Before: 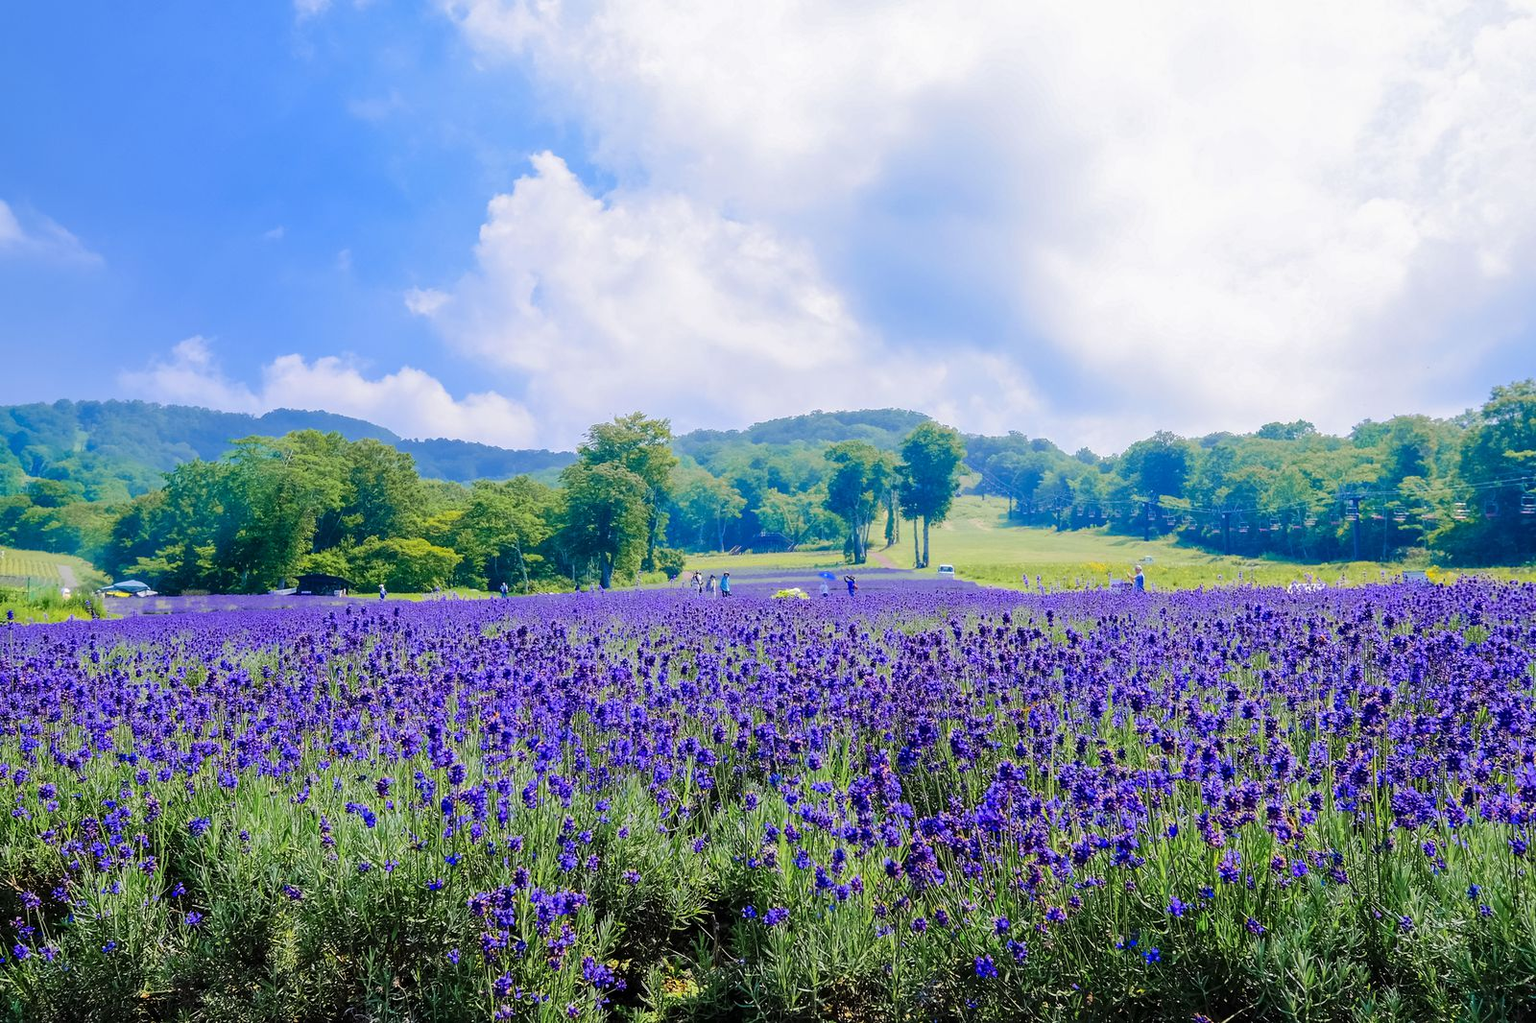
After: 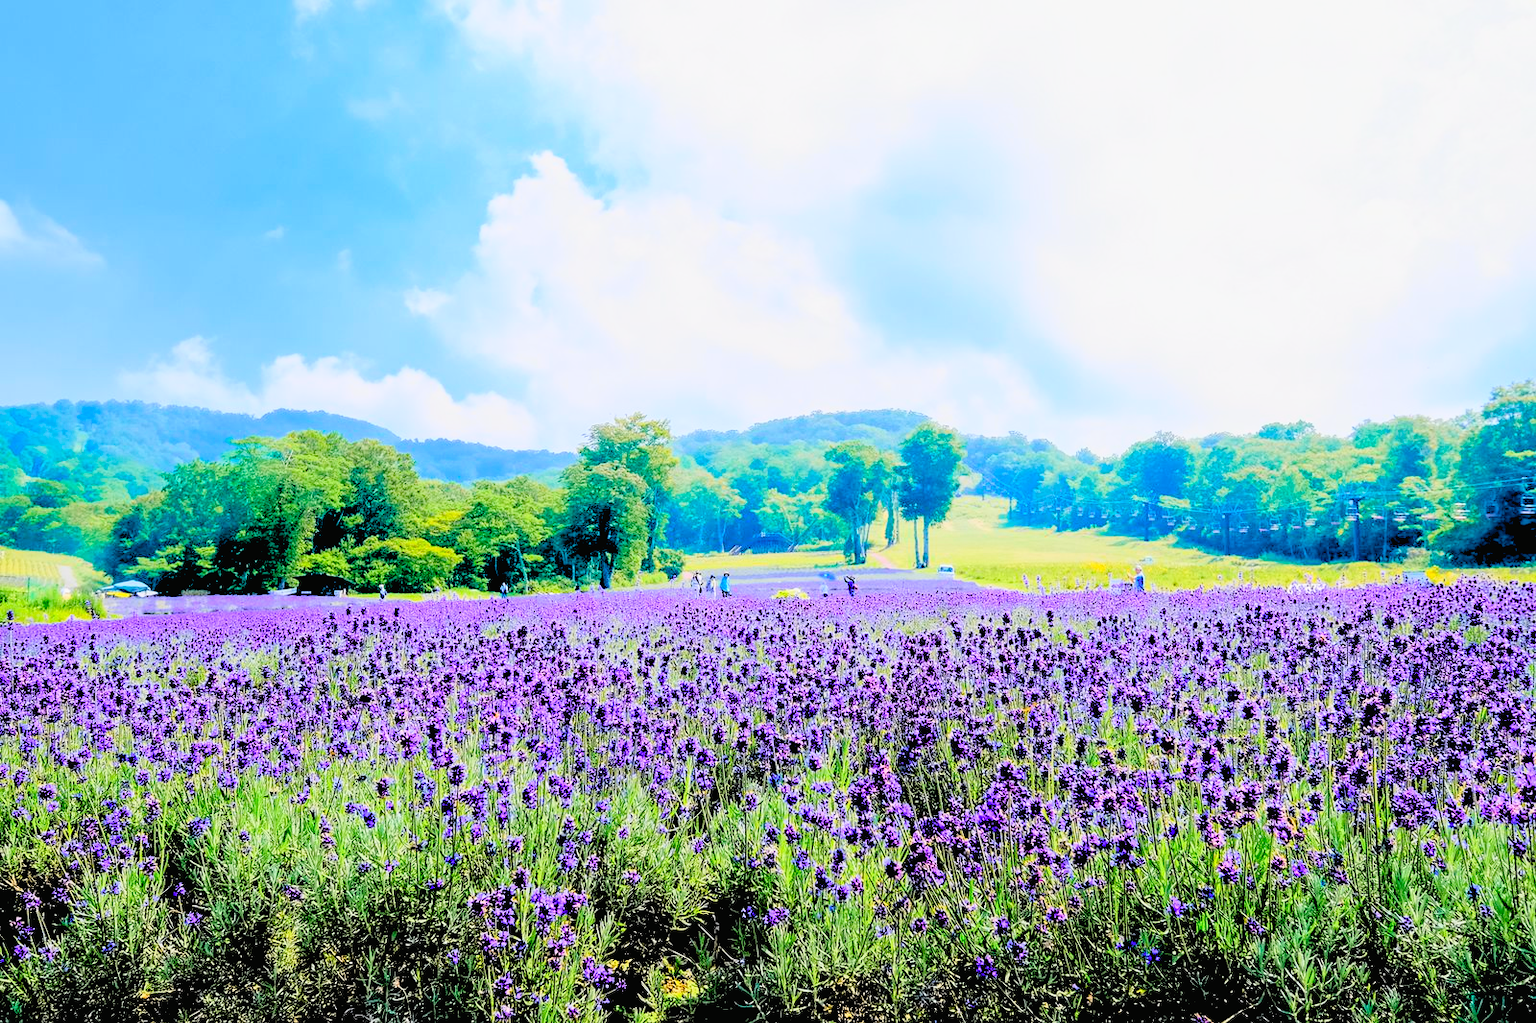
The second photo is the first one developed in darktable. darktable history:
tone curve: curves: ch0 [(0, 0.013) (0.129, 0.1) (0.327, 0.382) (0.489, 0.573) (0.66, 0.748) (0.858, 0.926) (1, 0.977)]; ch1 [(0, 0) (0.353, 0.344) (0.45, 0.46) (0.498, 0.498) (0.521, 0.512) (0.563, 0.559) (0.592, 0.578) (0.647, 0.657) (1, 1)]; ch2 [(0, 0) (0.333, 0.346) (0.375, 0.375) (0.424, 0.43) (0.476, 0.492) (0.502, 0.502) (0.524, 0.531) (0.579, 0.61) (0.612, 0.644) (0.66, 0.715) (1, 1)], color space Lab, independent channels, preserve colors none
rgb levels: levels [[0.027, 0.429, 0.996], [0, 0.5, 1], [0, 0.5, 1]]
